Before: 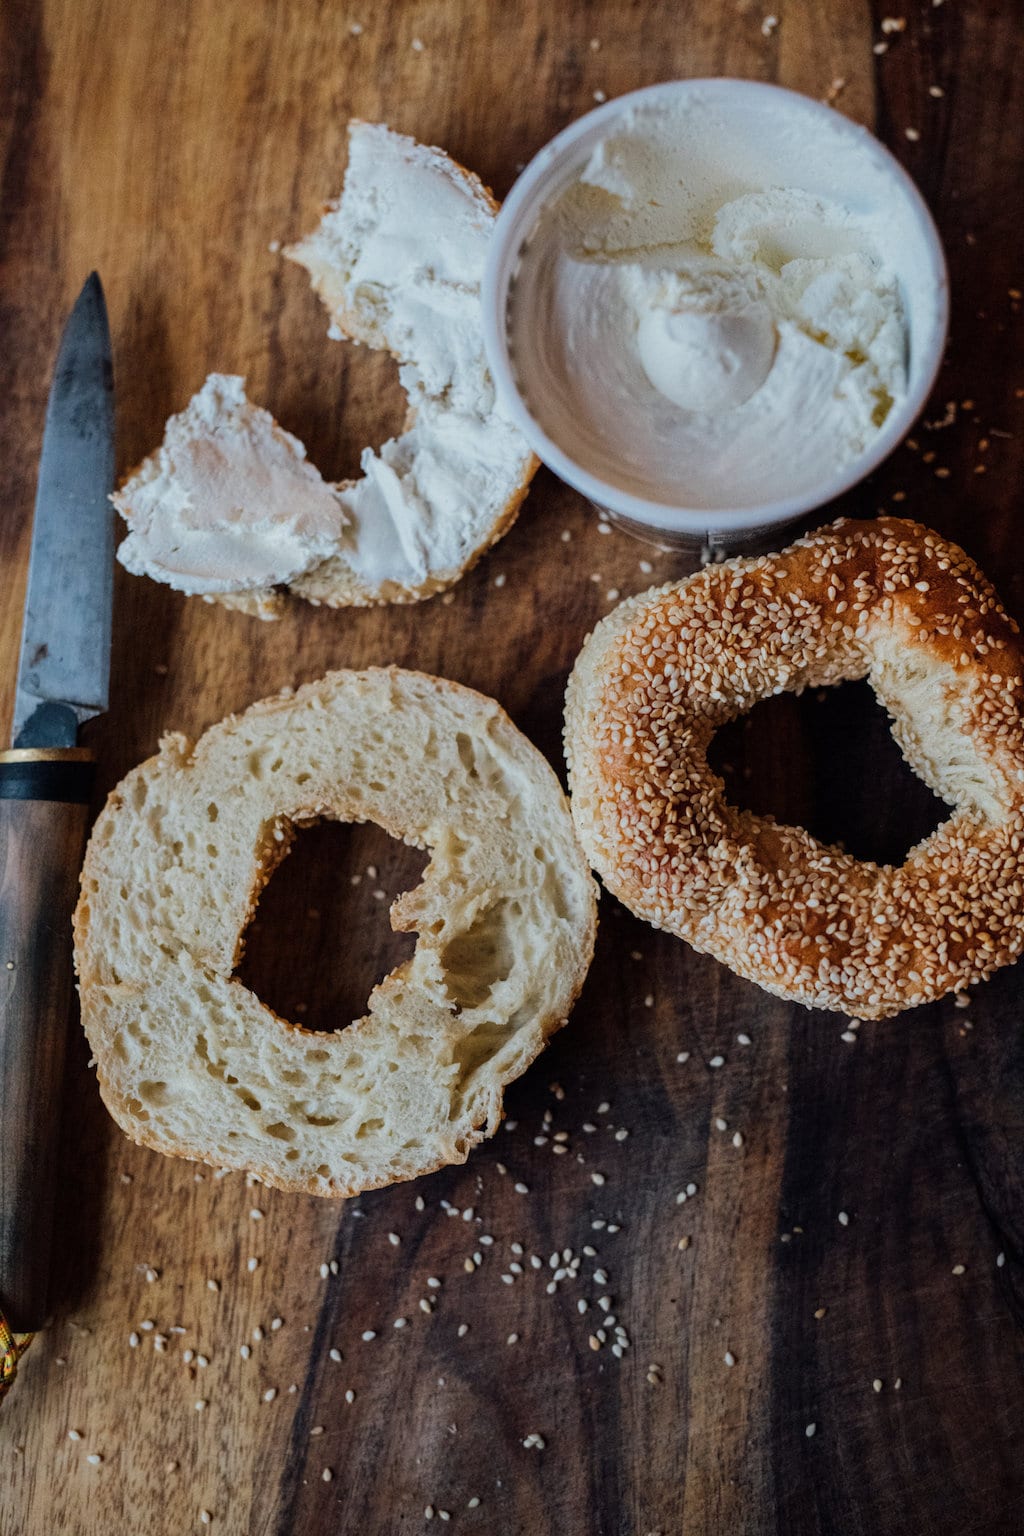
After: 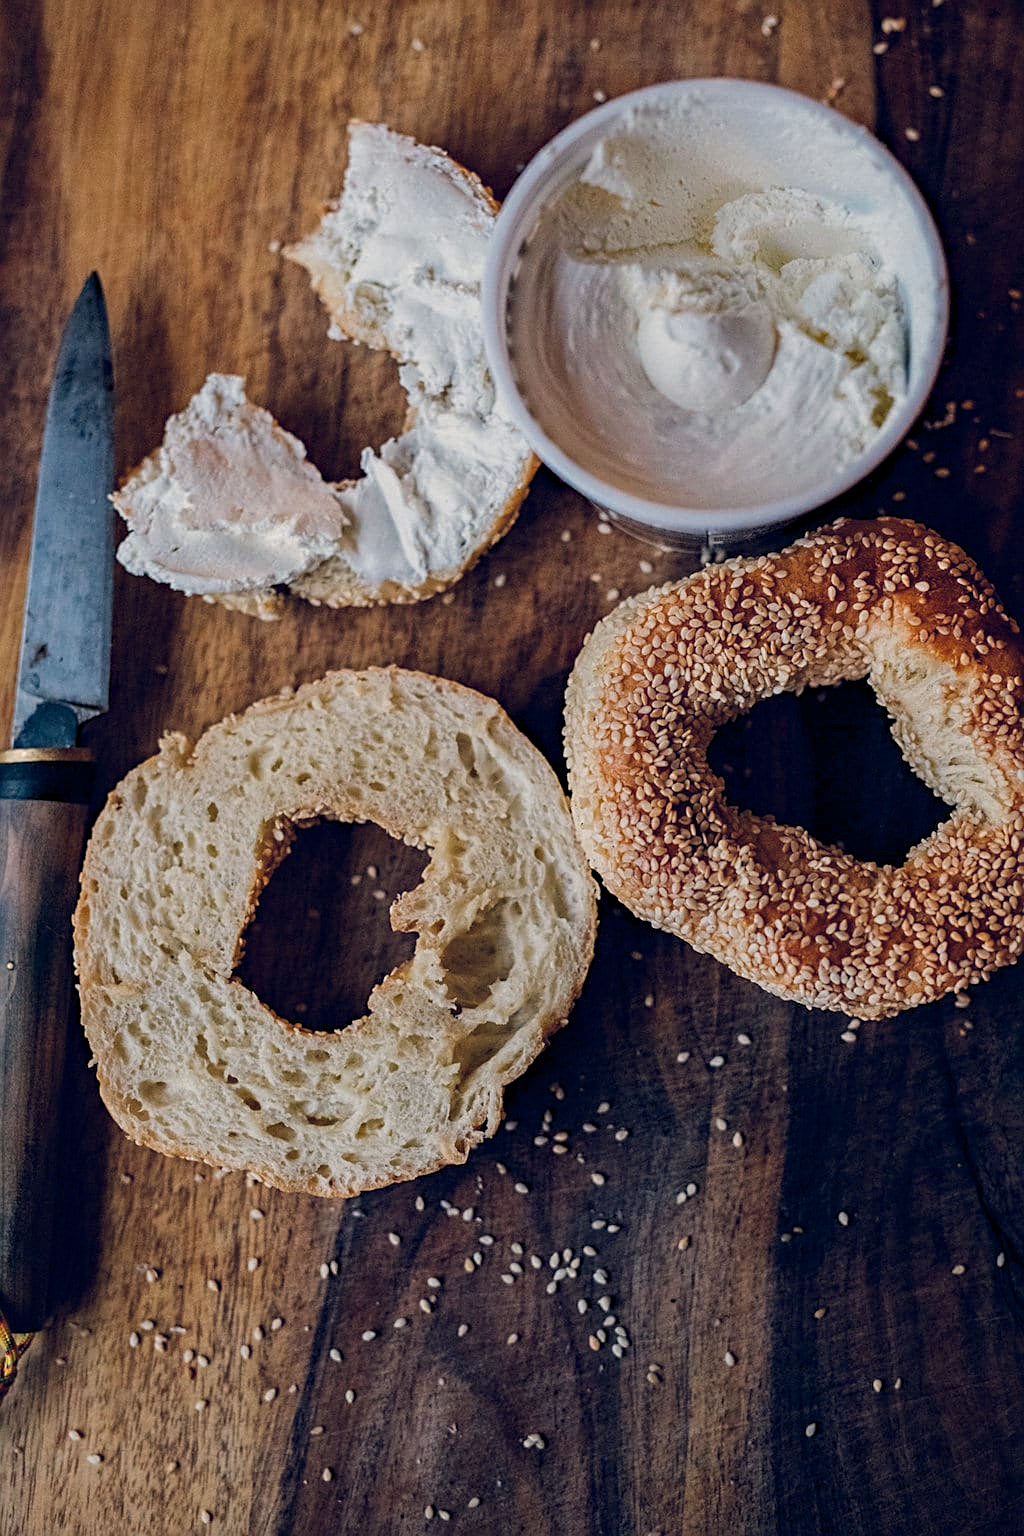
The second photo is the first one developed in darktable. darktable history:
sharpen: amount 0.6
haze removal: compatibility mode true, adaptive false
local contrast: mode bilateral grid, contrast 10, coarseness 25, detail 115%, midtone range 0.2
color balance rgb: shadows lift › hue 87.51°, highlights gain › chroma 3.21%, highlights gain › hue 55.1°, global offset › chroma 0.15%, global offset › hue 253.66°, linear chroma grading › global chroma 0.5%
